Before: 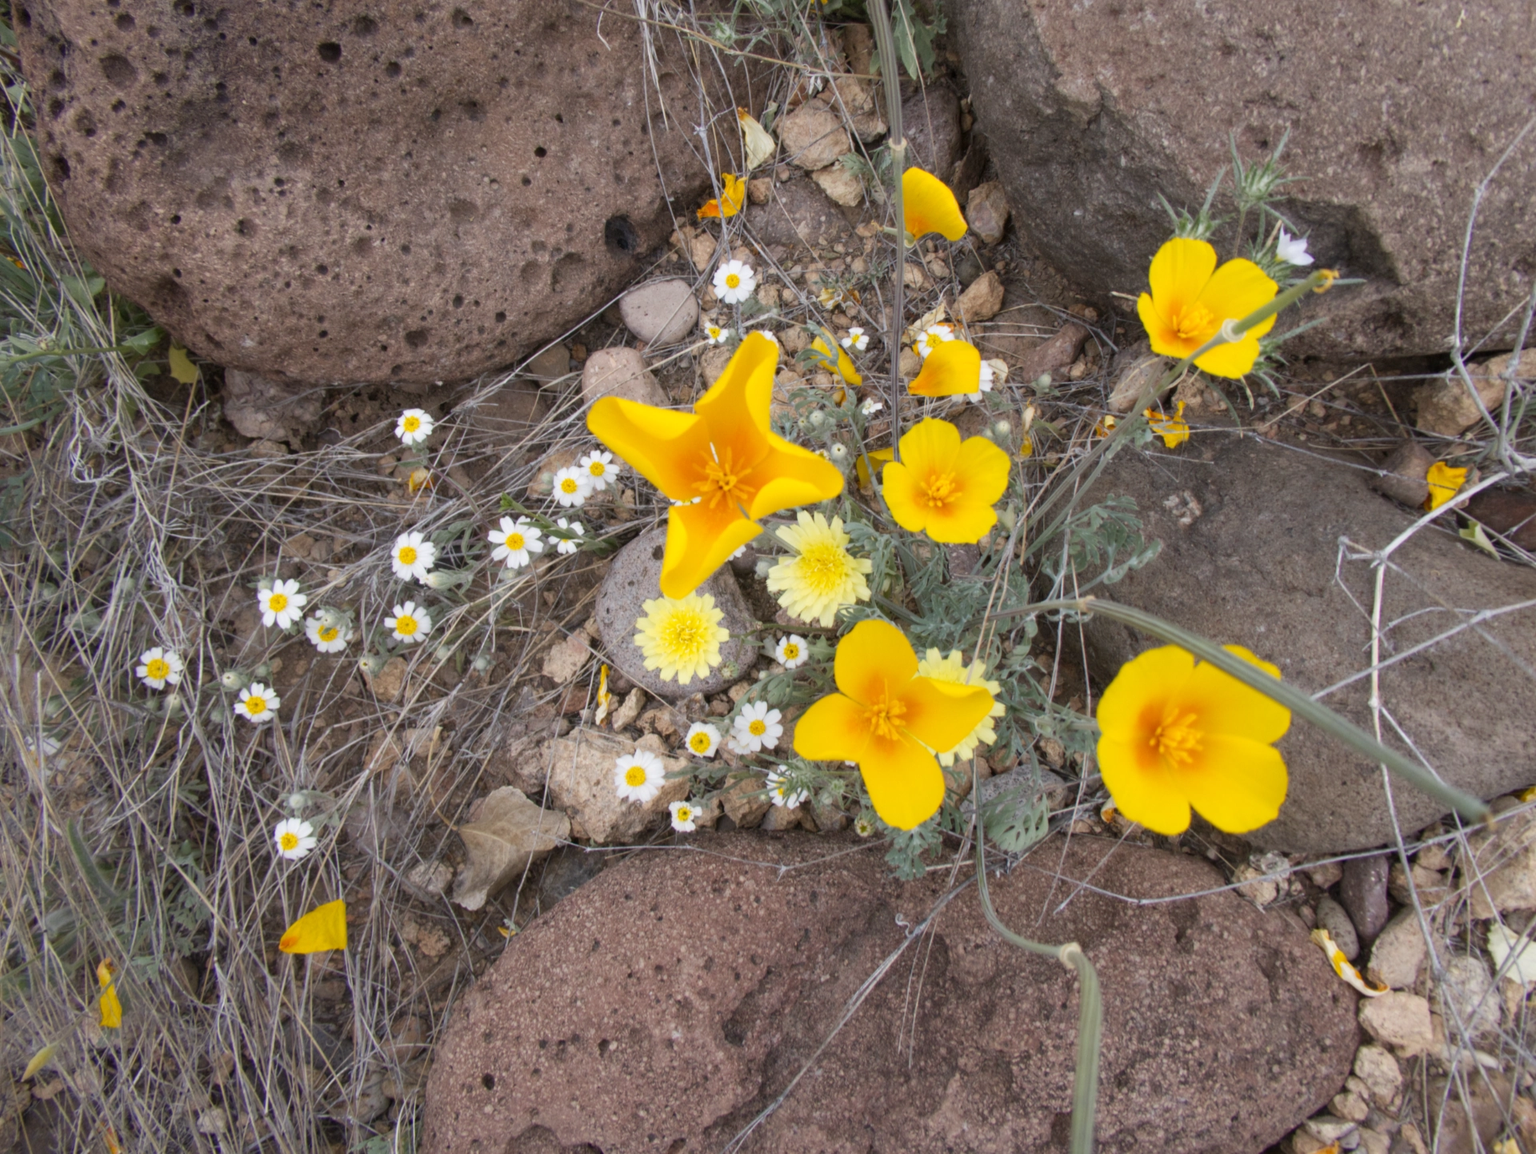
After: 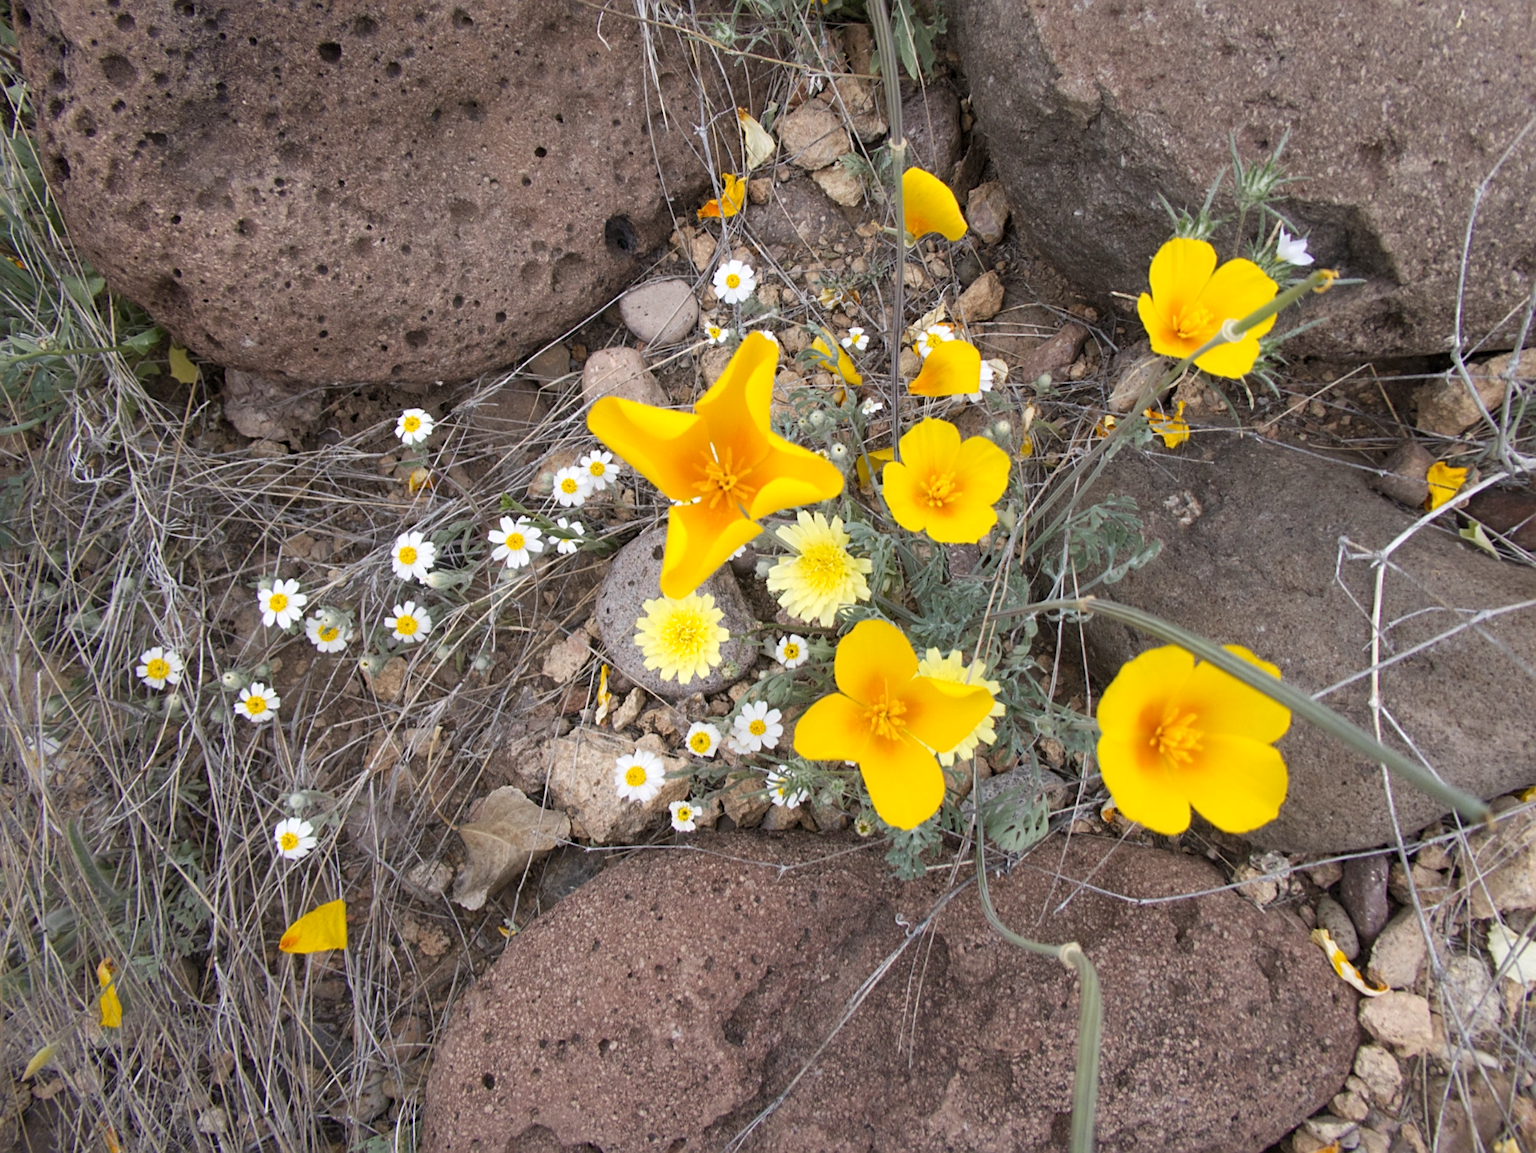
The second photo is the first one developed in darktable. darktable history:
sharpen: on, module defaults
tone equalizer: on, module defaults
levels: mode automatic, black 0.023%, white 99.97%, levels [0.062, 0.494, 0.925]
